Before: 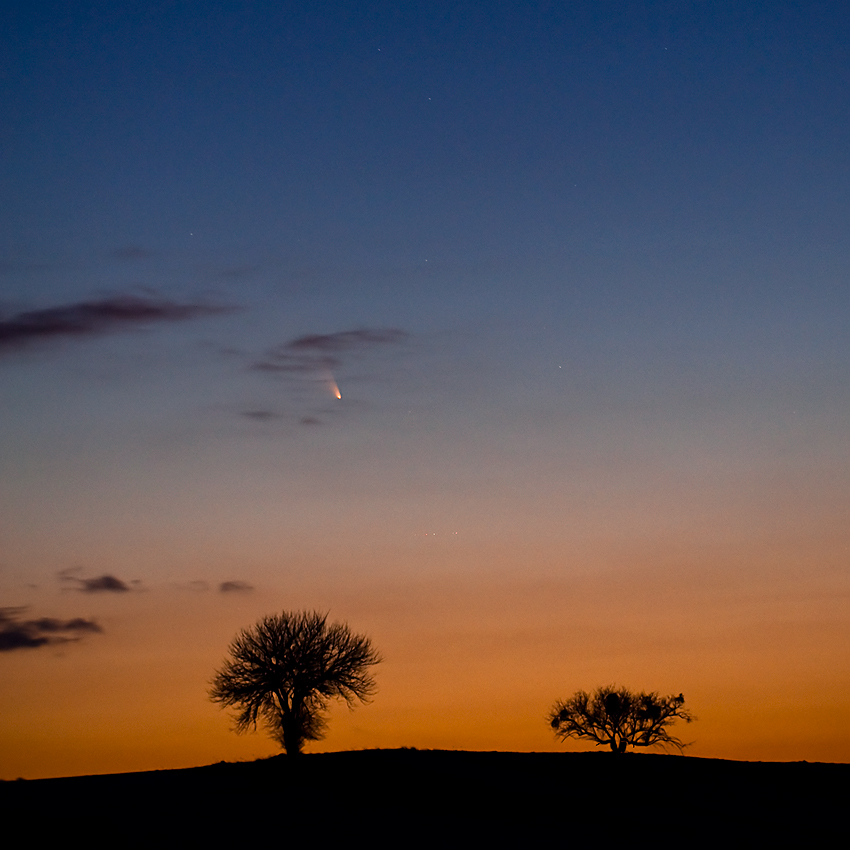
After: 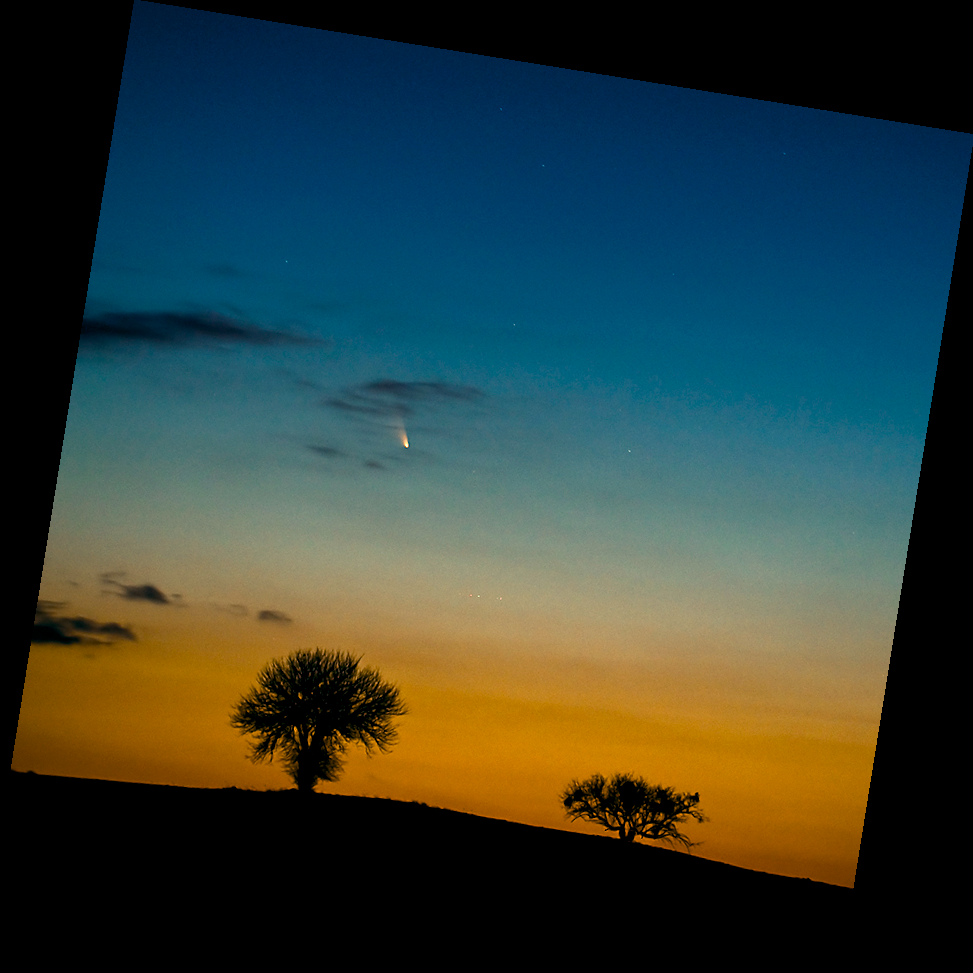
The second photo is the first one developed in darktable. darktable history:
rotate and perspective: rotation 9.12°, automatic cropping off
color balance rgb: shadows lift › luminance -7.7%, shadows lift › chroma 2.13%, shadows lift › hue 165.27°, power › luminance -7.77%, power › chroma 1.1%, power › hue 215.88°, highlights gain › luminance 15.15%, highlights gain › chroma 7%, highlights gain › hue 125.57°, global offset › luminance -0.33%, global offset › chroma 0.11%, global offset › hue 165.27°, perceptual saturation grading › global saturation 24.42%, perceptual saturation grading › highlights -24.42%, perceptual saturation grading › mid-tones 24.42%, perceptual saturation grading › shadows 40%, perceptual brilliance grading › global brilliance -5%, perceptual brilliance grading › highlights 24.42%, perceptual brilliance grading › mid-tones 7%, perceptual brilliance grading › shadows -5%
